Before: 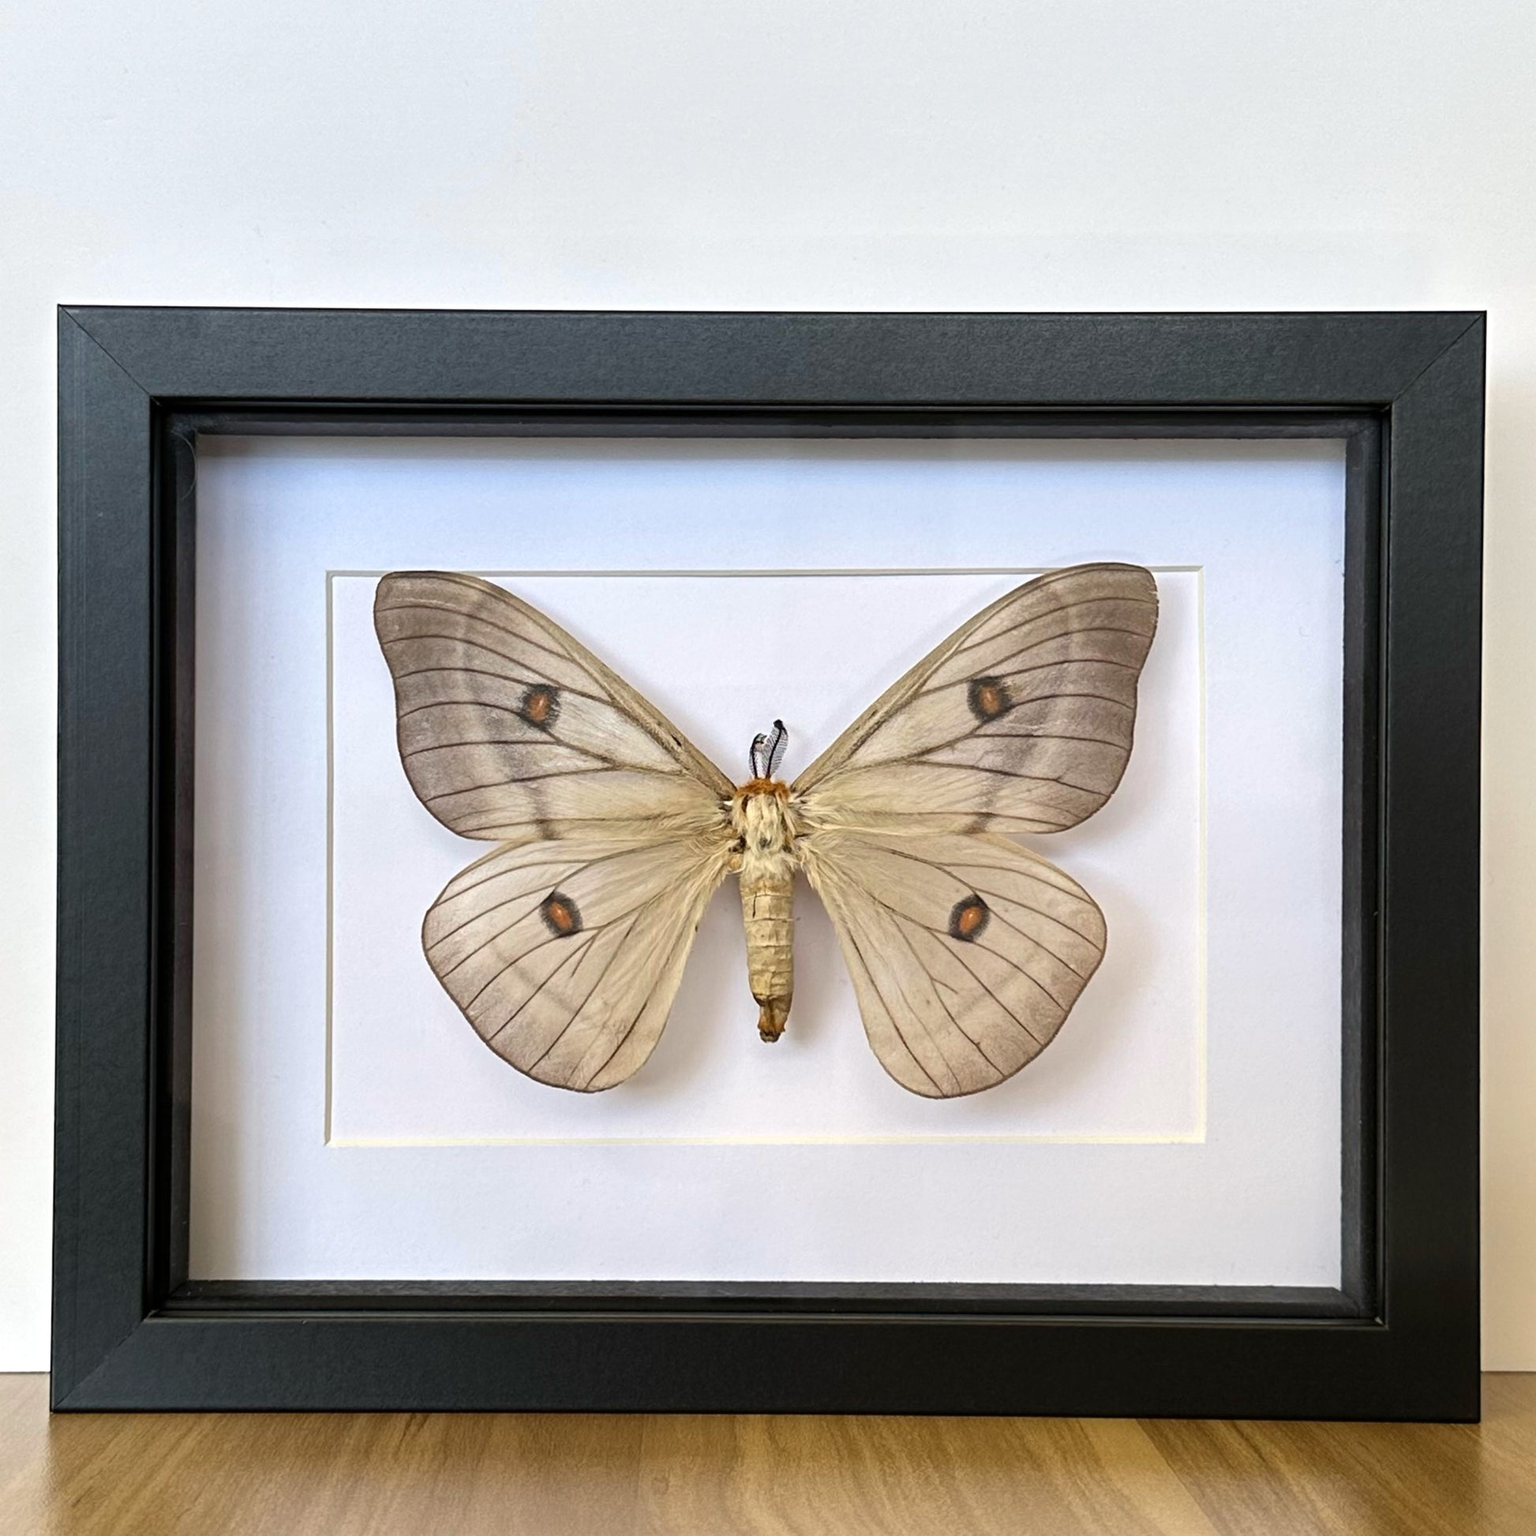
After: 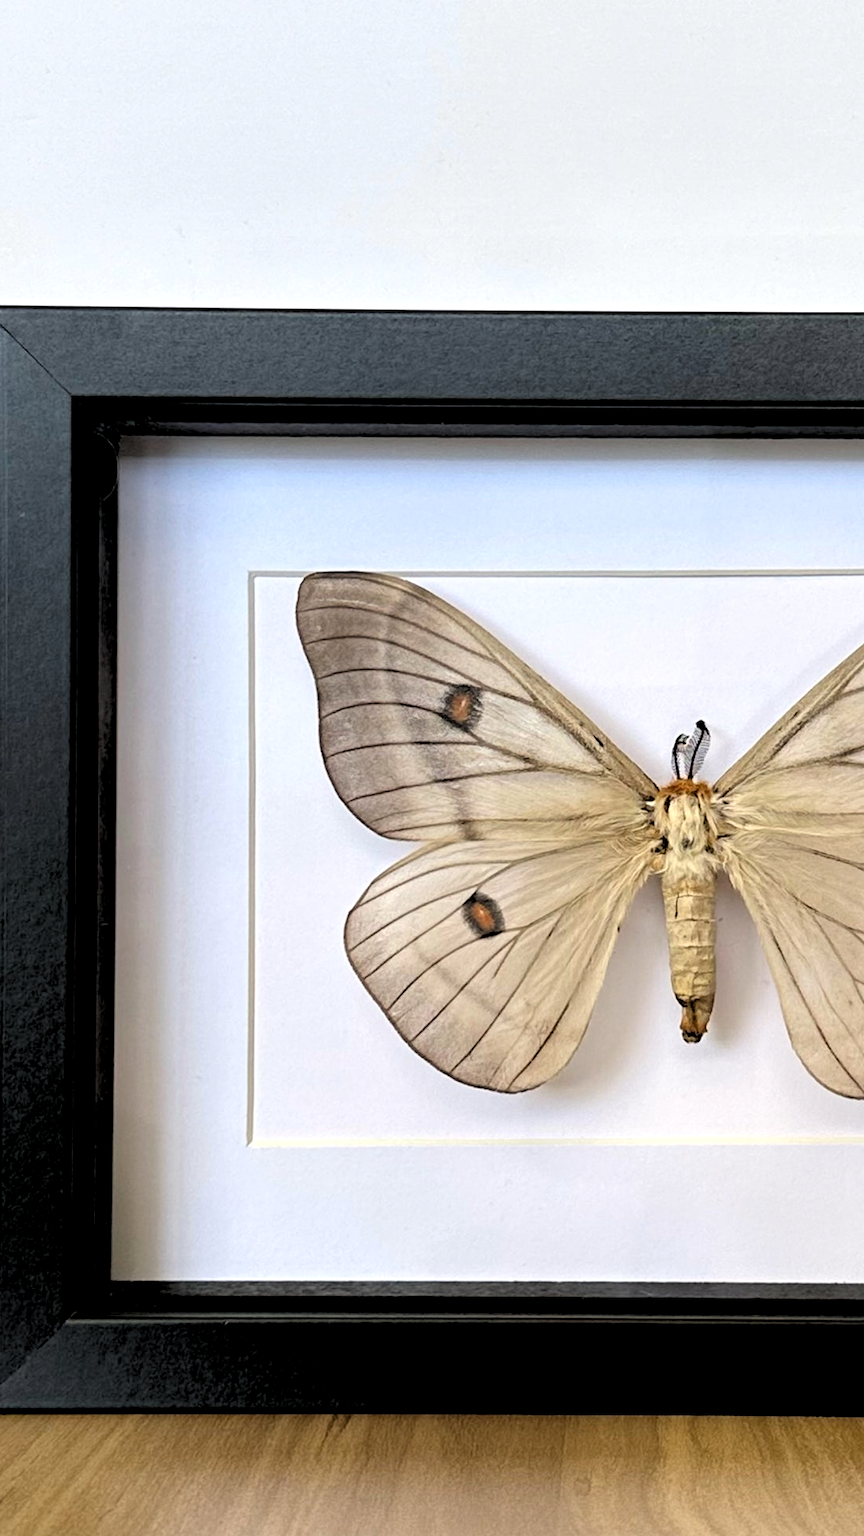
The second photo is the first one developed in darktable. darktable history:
crop: left 5.114%, right 38.589%
rgb levels: levels [[0.029, 0.461, 0.922], [0, 0.5, 1], [0, 0.5, 1]]
